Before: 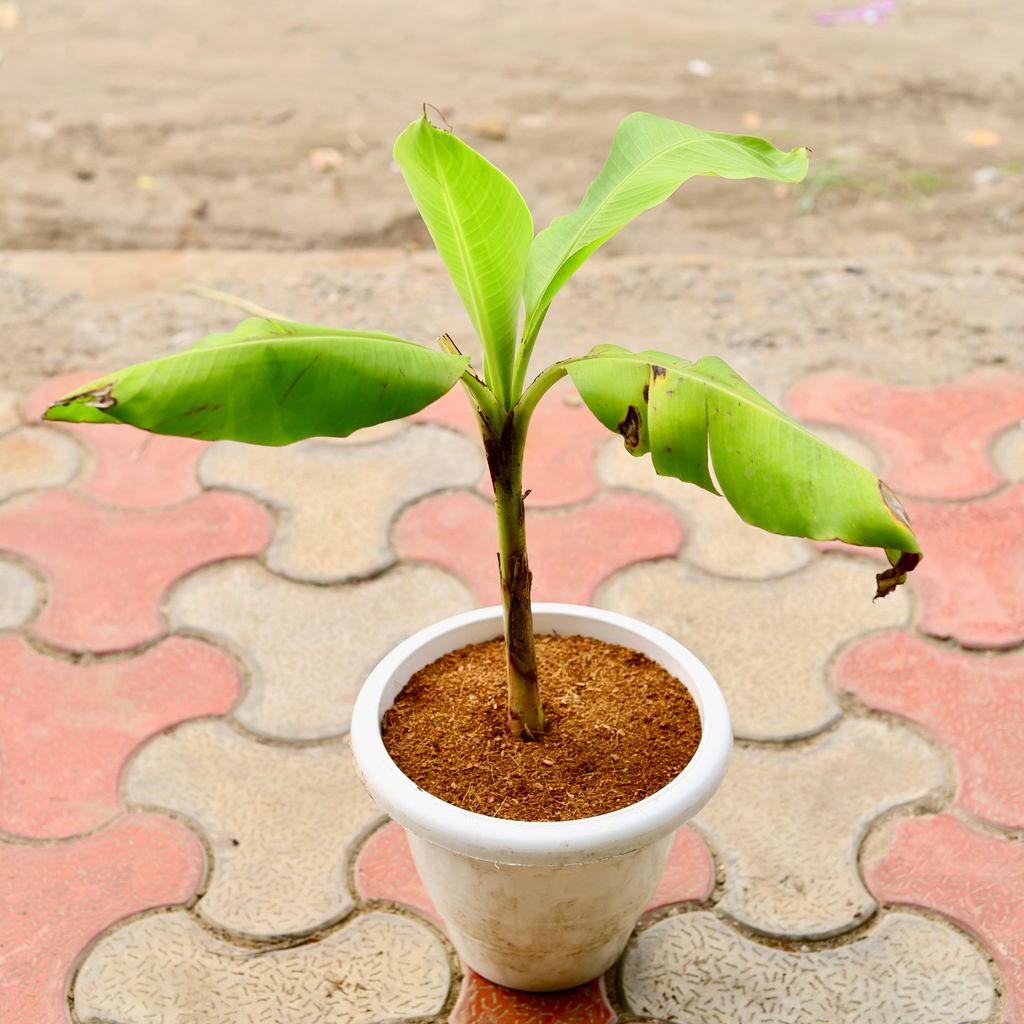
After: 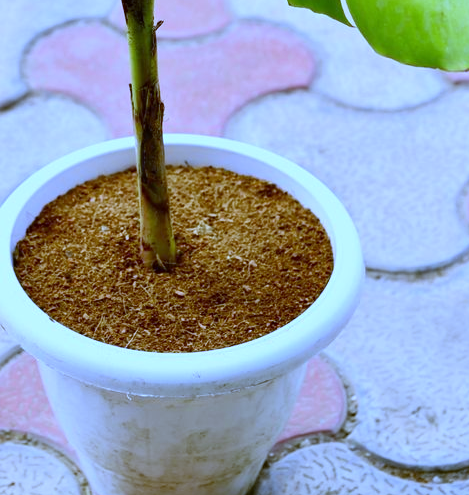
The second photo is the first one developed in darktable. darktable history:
white balance: red 0.766, blue 1.537
crop: left 35.976%, top 45.819%, right 18.162%, bottom 5.807%
